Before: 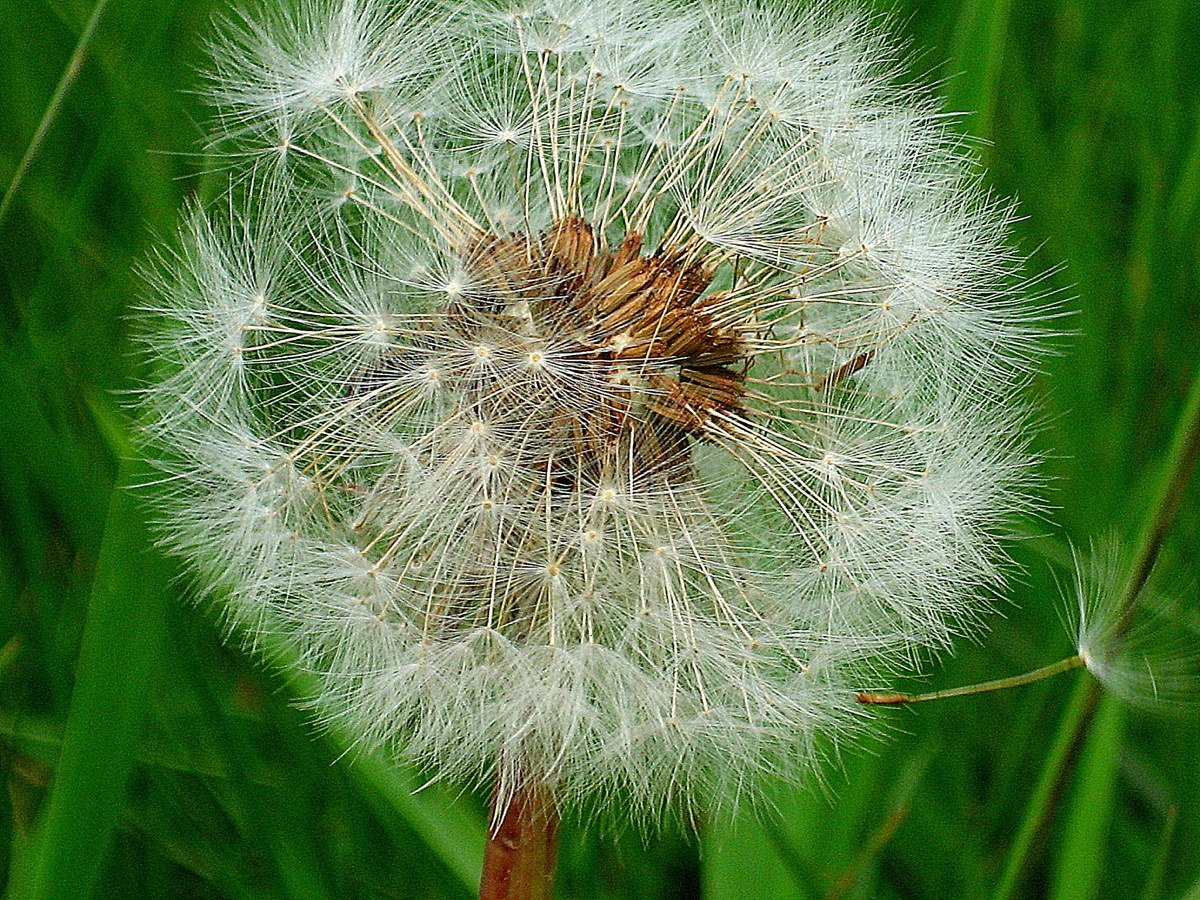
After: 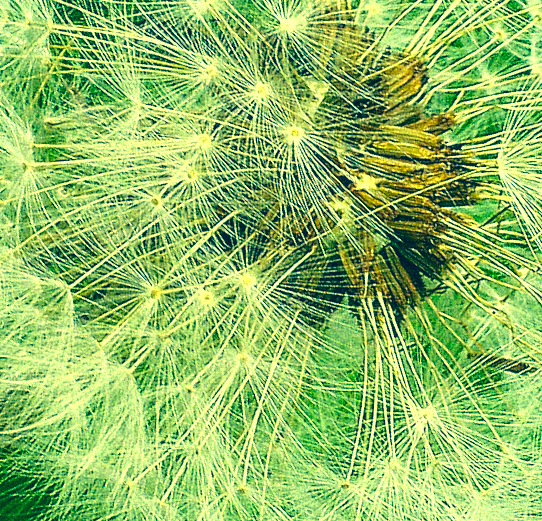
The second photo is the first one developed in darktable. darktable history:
tone equalizer: -8 EV 0.001 EV, -7 EV -0.001 EV, -6 EV 0.003 EV, -5 EV -0.024 EV, -4 EV -0.104 EV, -3 EV -0.137 EV, -2 EV 0.246 EV, -1 EV 0.719 EV, +0 EV 0.511 EV
color correction: highlights a* -15.64, highlights b* 39.69, shadows a* -39.74, shadows b* -26.92
local contrast: on, module defaults
crop and rotate: angle -45.66°, top 16.671%, right 0.789%, bottom 11.71%
